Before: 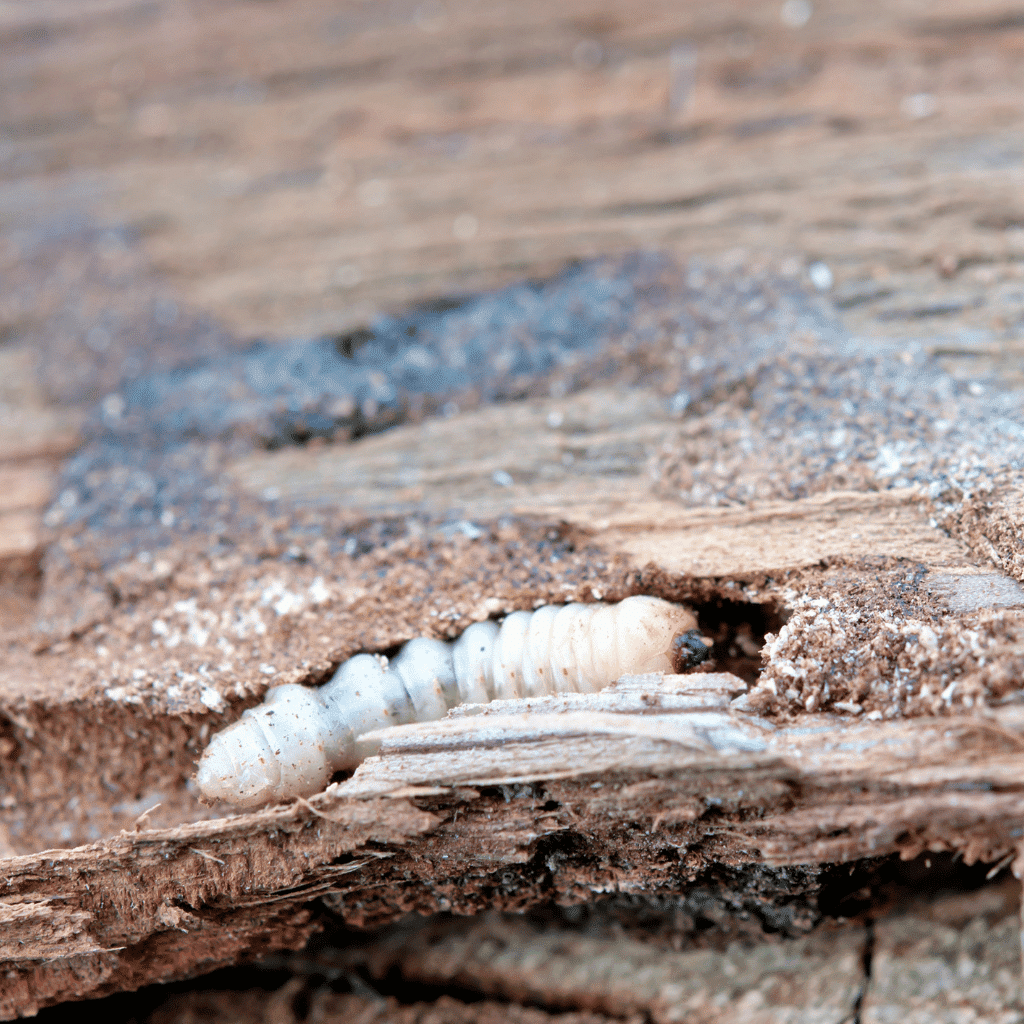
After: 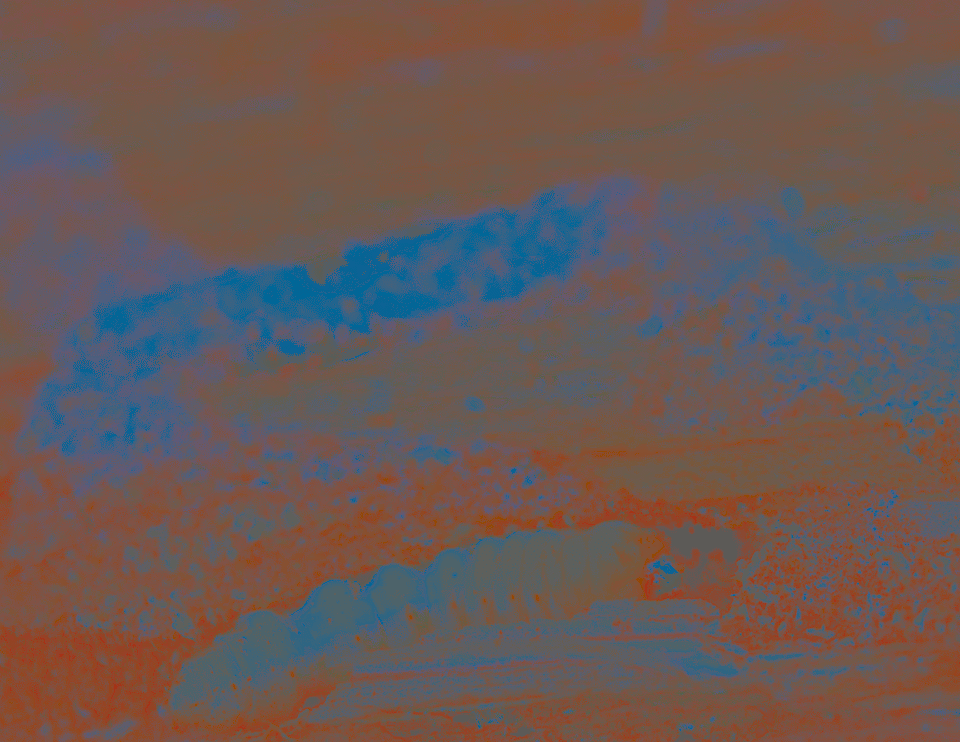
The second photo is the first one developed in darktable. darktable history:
contrast brightness saturation: contrast -0.99, brightness -0.17, saturation 0.75
crop: left 2.737%, top 7.287%, right 3.421%, bottom 20.179%
local contrast: highlights 65%, shadows 54%, detail 169%, midtone range 0.514
exposure: exposure 0.6 EV, compensate highlight preservation false
